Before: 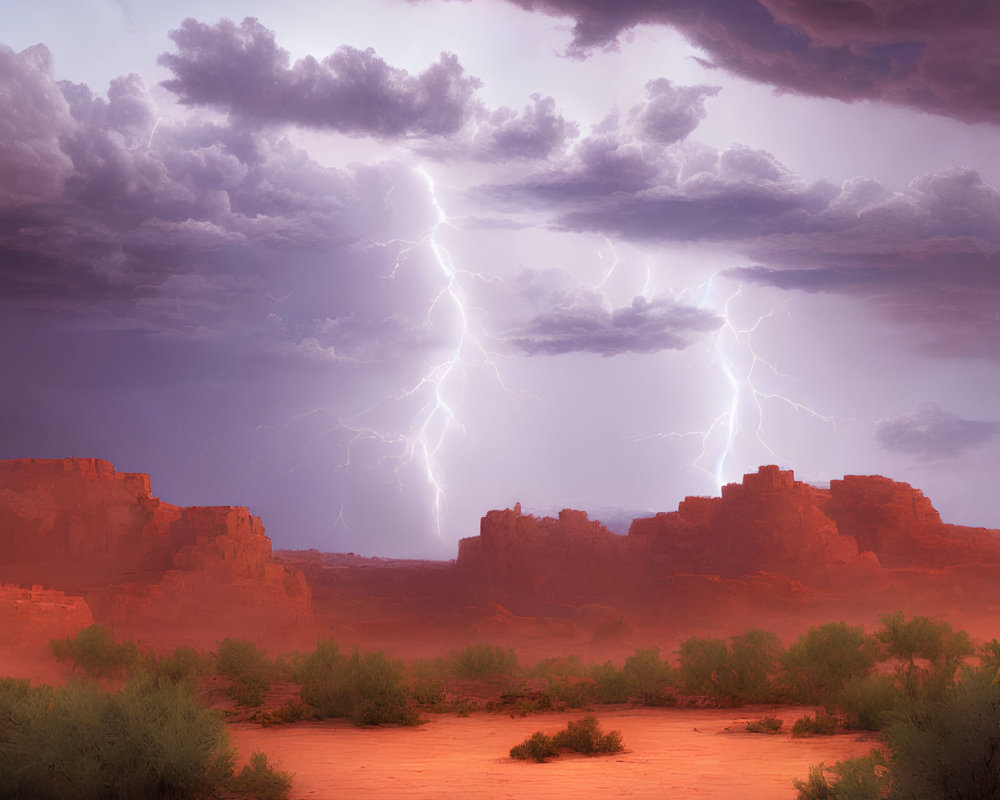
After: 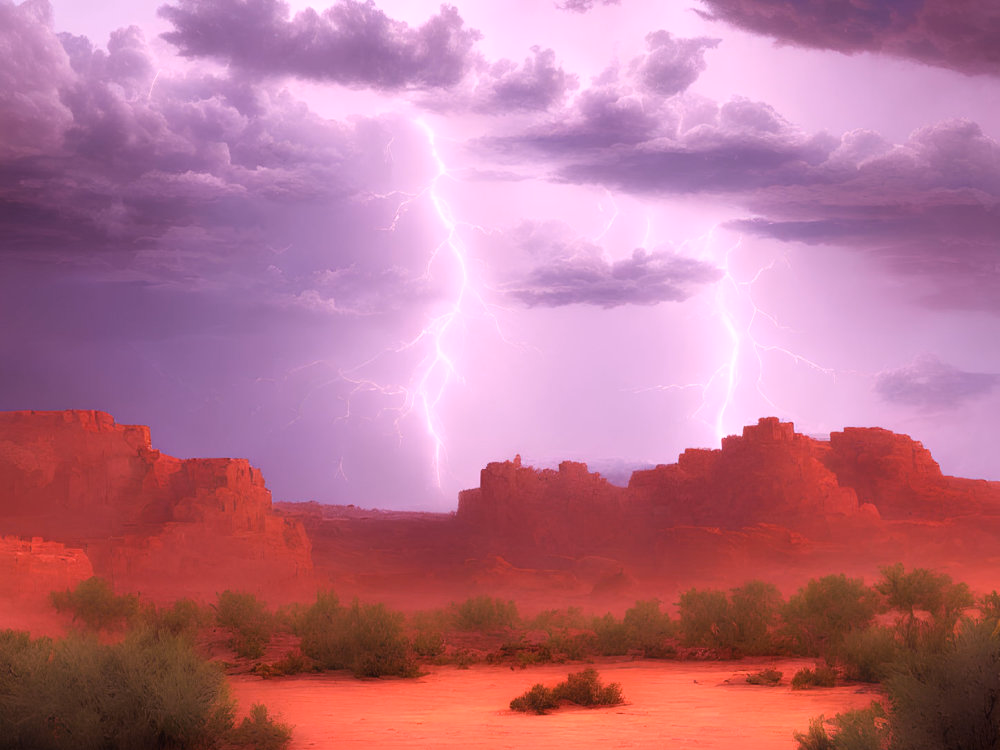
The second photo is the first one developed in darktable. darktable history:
crop and rotate: top 6.25%
white balance: red 1.188, blue 1.11
